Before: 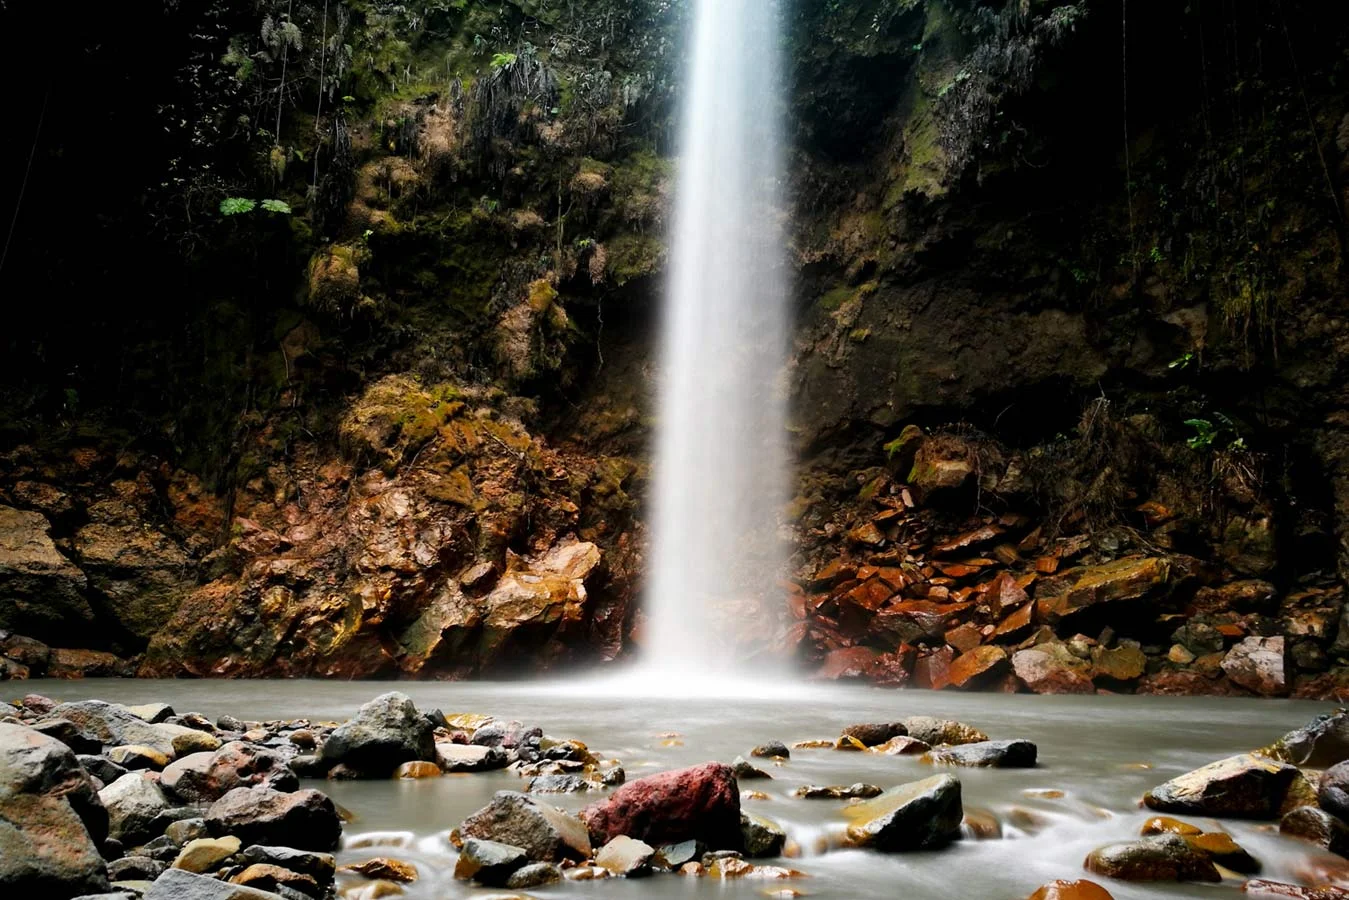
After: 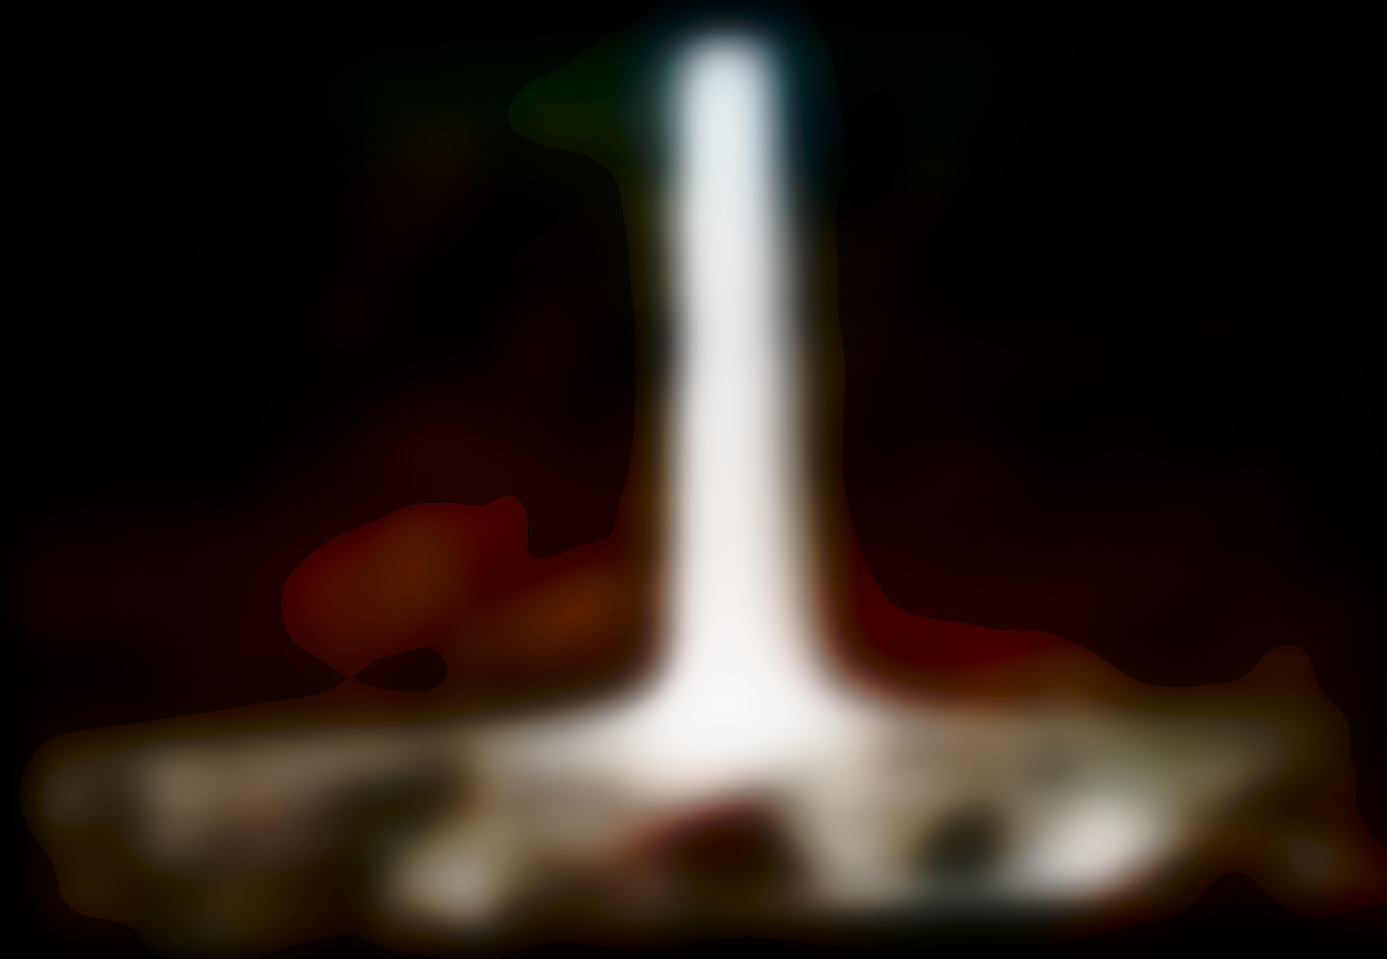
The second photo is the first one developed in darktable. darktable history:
base curve: curves: ch0 [(0, 0) (0.028, 0.03) (0.121, 0.232) (0.46, 0.748) (0.859, 0.968) (1, 1)], preserve colors none
lowpass: radius 31.92, contrast 1.72, brightness -0.98, saturation 0.94
rotate and perspective: rotation -2.56°, automatic cropping off
rgb curve: curves: ch0 [(0, 0) (0.072, 0.166) (0.217, 0.293) (0.414, 0.42) (1, 1)], compensate middle gray true, preserve colors basic power
